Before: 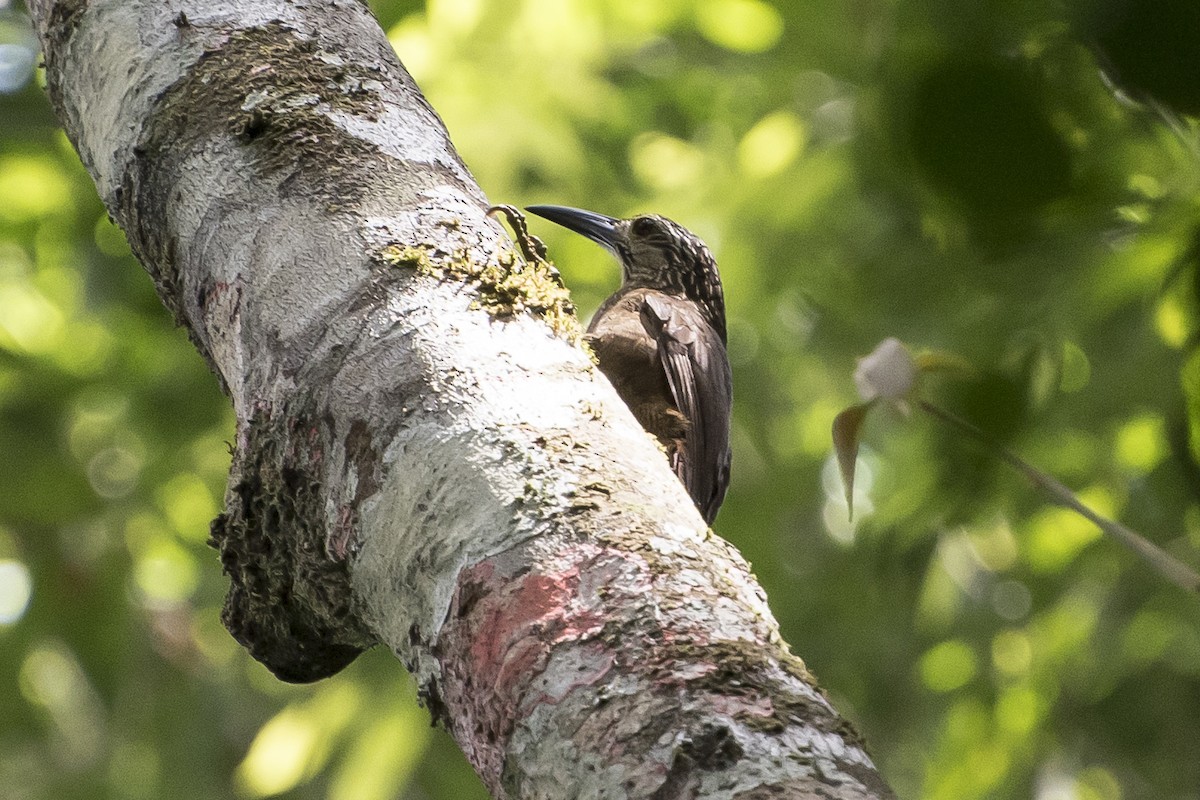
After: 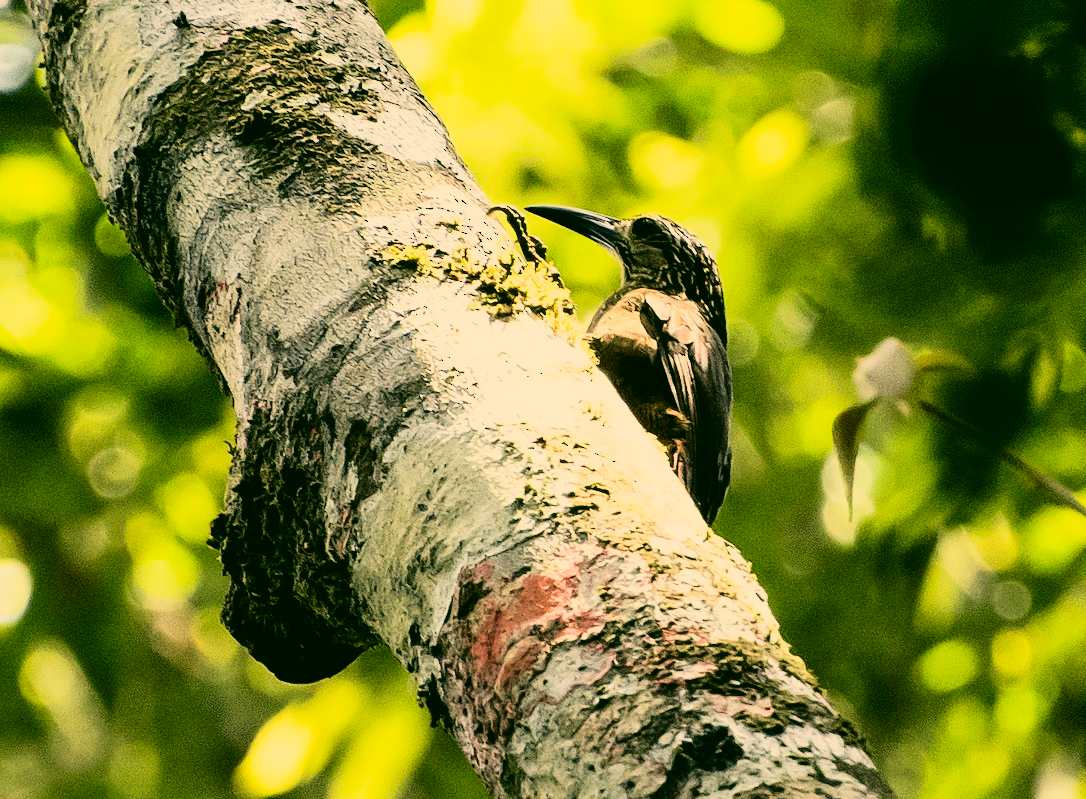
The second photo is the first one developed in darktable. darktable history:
contrast brightness saturation: contrast 0.221
color correction: highlights a* 5.11, highlights b* 23.76, shadows a* -15.81, shadows b* 4.05
tone curve: curves: ch0 [(0, 0.005) (0.103, 0.081) (0.196, 0.197) (0.391, 0.469) (0.491, 0.585) (0.638, 0.751) (0.822, 0.886) (0.997, 0.959)]; ch1 [(0, 0) (0.172, 0.123) (0.324, 0.253) (0.396, 0.388) (0.474, 0.479) (0.499, 0.498) (0.529, 0.528) (0.579, 0.614) (0.633, 0.677) (0.812, 0.856) (1, 1)]; ch2 [(0, 0) (0.411, 0.424) (0.459, 0.478) (0.5, 0.501) (0.517, 0.526) (0.553, 0.583) (0.609, 0.646) (0.708, 0.768) (0.839, 0.916) (1, 1)], color space Lab, independent channels, preserve colors none
filmic rgb: black relative exposure -7.7 EV, white relative exposure 4.41 EV, hardness 3.76, latitude 49.91%, contrast 1.101
crop: right 9.479%, bottom 0.023%
